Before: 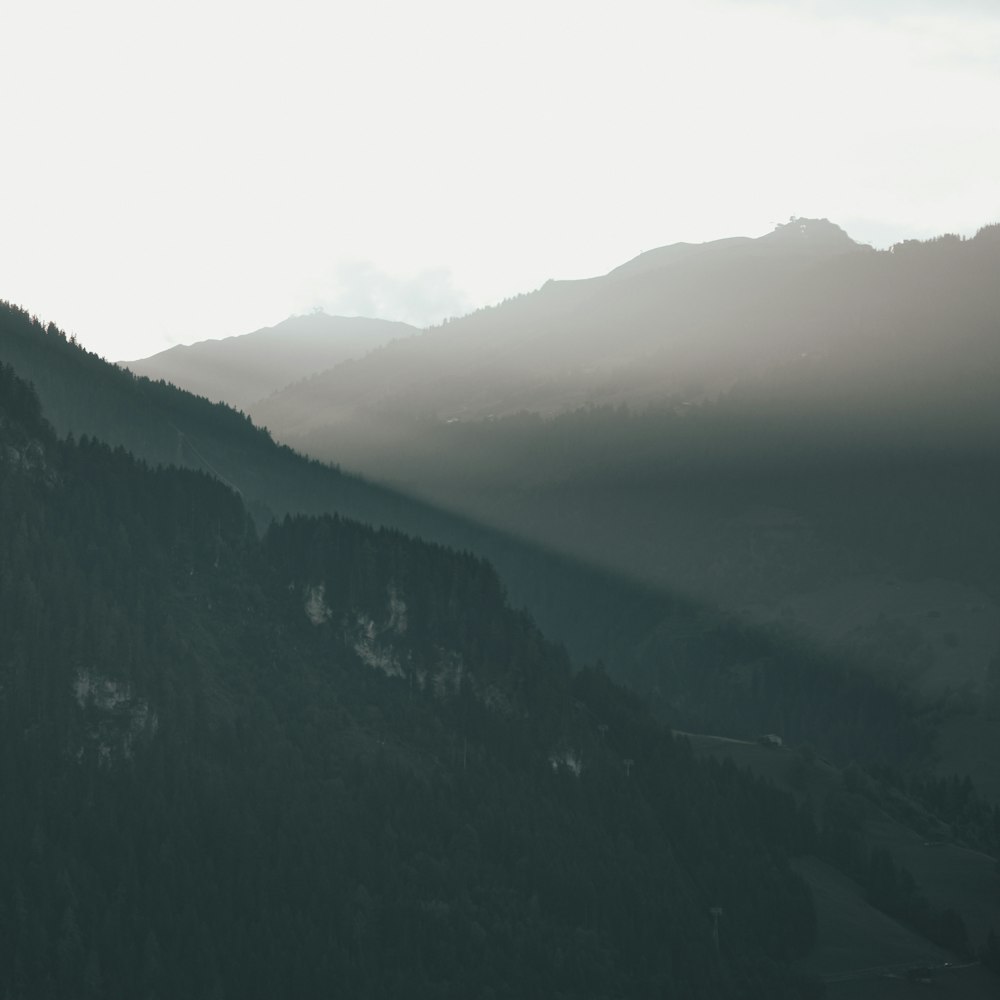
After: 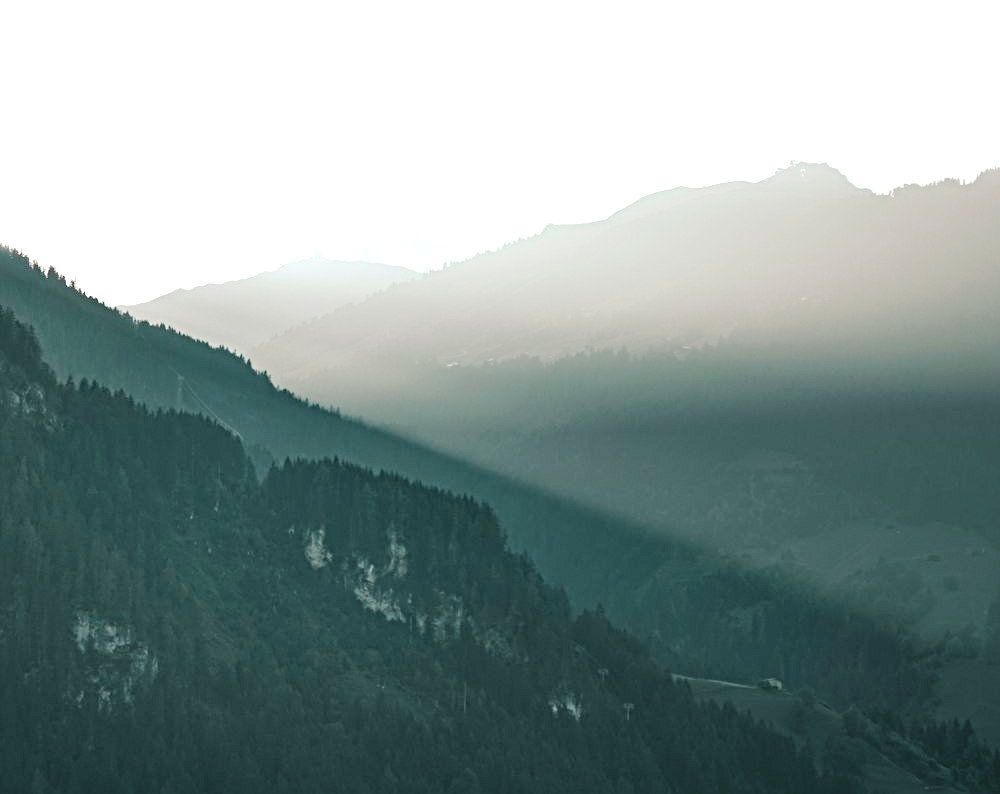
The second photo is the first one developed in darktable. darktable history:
tone curve: curves: ch0 [(0, 0) (0.003, 0.048) (0.011, 0.048) (0.025, 0.048) (0.044, 0.049) (0.069, 0.048) (0.1, 0.052) (0.136, 0.071) (0.177, 0.109) (0.224, 0.157) (0.277, 0.233) (0.335, 0.32) (0.399, 0.404) (0.468, 0.496) (0.543, 0.582) (0.623, 0.653) (0.709, 0.738) (0.801, 0.811) (0.898, 0.895) (1, 1)], color space Lab, linked channels, preserve colors none
contrast brightness saturation: saturation -0.09
crop and rotate: top 5.655%, bottom 14.87%
exposure: black level correction 0, exposure 1 EV, compensate highlight preservation false
sharpen: radius 4.869
tone equalizer: -8 EV -0.002 EV, -7 EV 0.004 EV, -6 EV -0.037 EV, -5 EV 0.011 EV, -4 EV -0.009 EV, -3 EV 0.036 EV, -2 EV -0.059 EV, -1 EV -0.288 EV, +0 EV -0.608 EV, edges refinement/feathering 500, mask exposure compensation -1.57 EV, preserve details no
